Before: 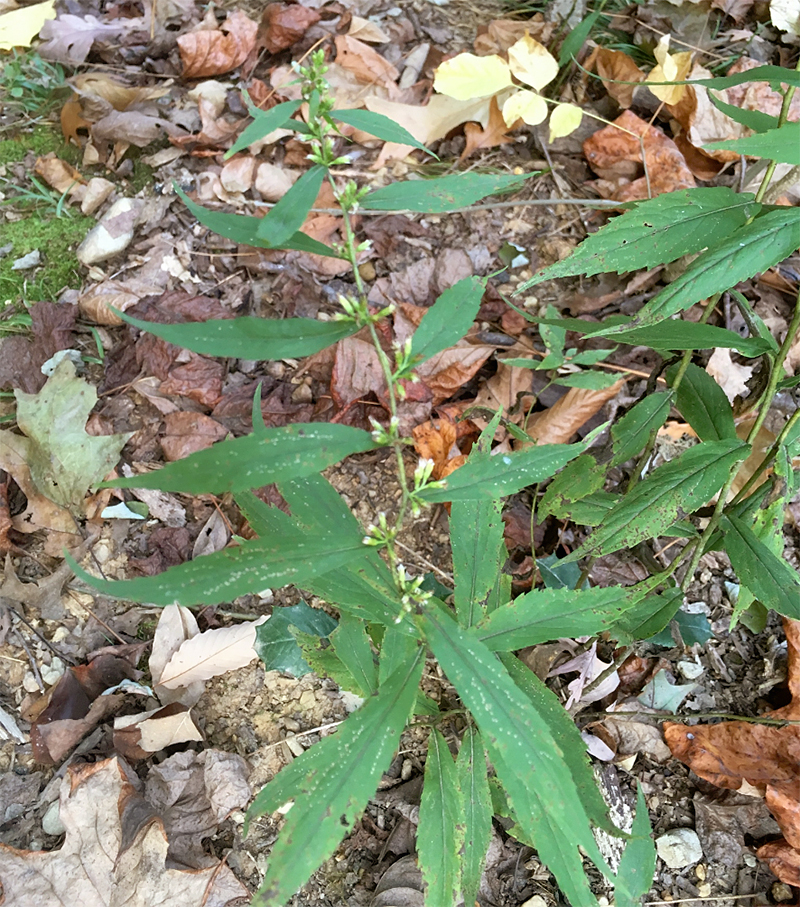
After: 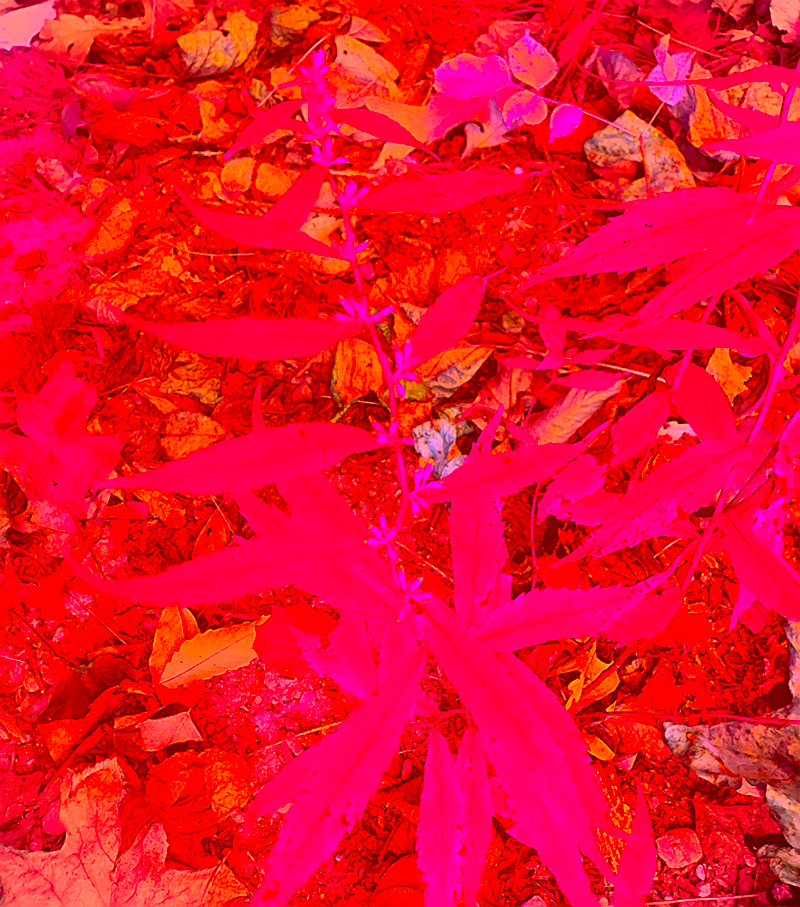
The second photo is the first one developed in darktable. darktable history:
color correction: highlights a* -39.06, highlights b* -39.9, shadows a* -39.66, shadows b* -39.24, saturation -2.95
vignetting: fall-off start 99.25%
sharpen: on, module defaults
